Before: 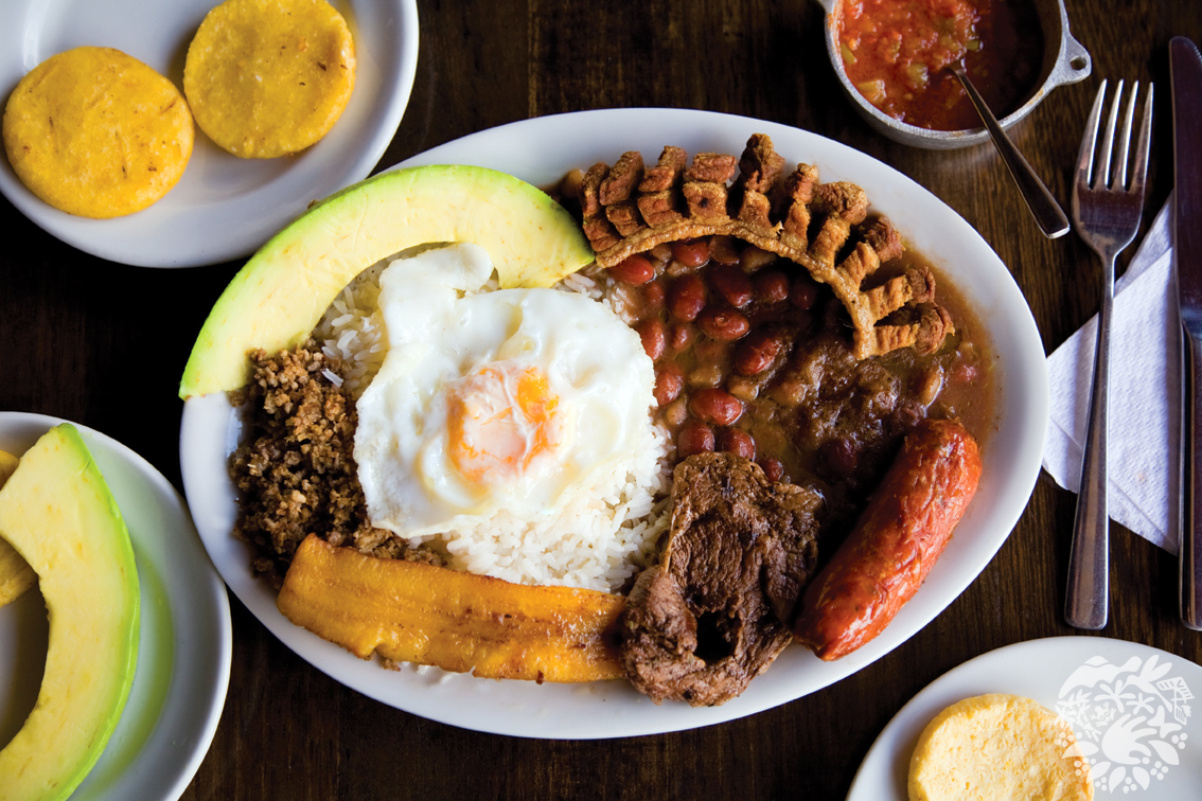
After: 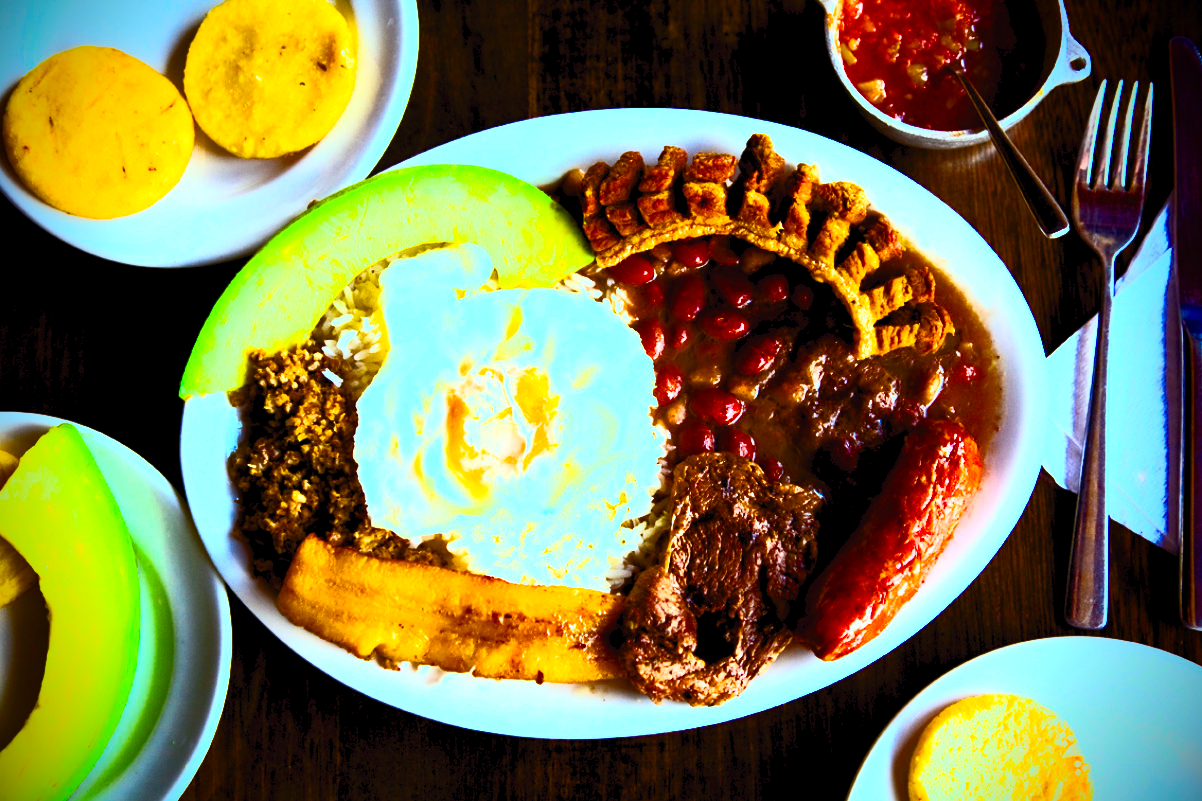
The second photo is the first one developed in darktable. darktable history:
contrast brightness saturation: contrast 0.84, brightness 0.585, saturation 0.581
color balance rgb: shadows lift › luminance -9.847%, shadows lift › chroma 0.756%, shadows lift › hue 111.15°, highlights gain › luminance 15.332%, highlights gain › chroma 3.923%, highlights gain › hue 209.15°, global offset › luminance -0.513%, perceptual saturation grading › global saturation 31.141%, perceptual brilliance grading › global brilliance 2.69%, perceptual brilliance grading › highlights -3.236%, perceptual brilliance grading › shadows 2.521%, global vibrance 16.165%, saturation formula JzAzBz (2021)
vignetting: brightness -0.985, saturation 0.494
